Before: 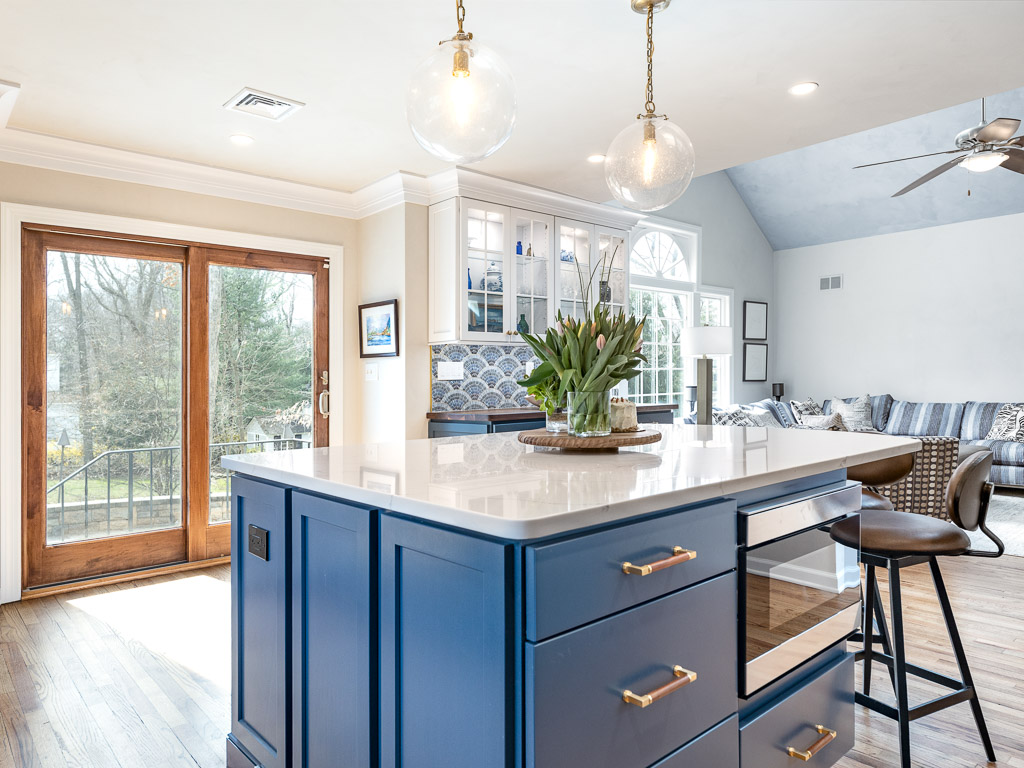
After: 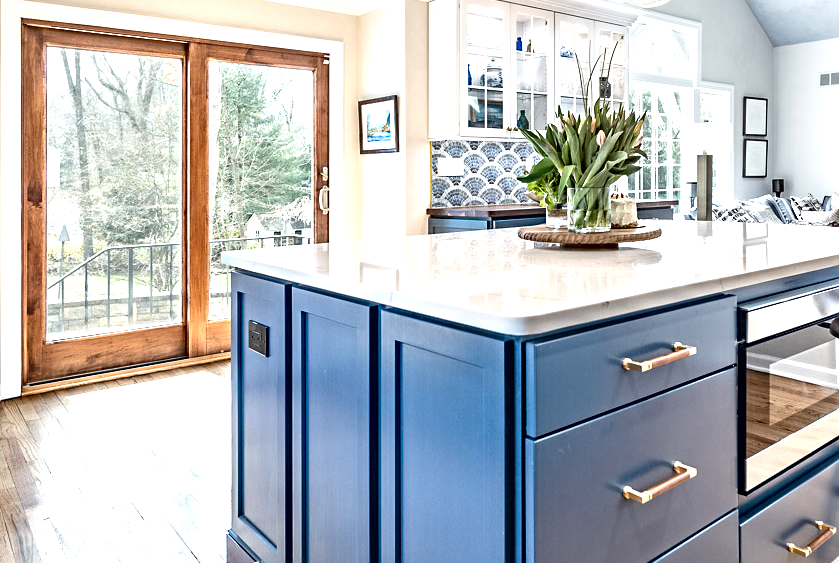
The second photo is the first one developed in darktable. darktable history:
exposure: exposure 0.609 EV, compensate exposure bias true, compensate highlight preservation false
crop: top 26.63%, right 18.043%
sharpen: amount 0.217
contrast equalizer: octaves 7, y [[0.511, 0.558, 0.631, 0.632, 0.559, 0.512], [0.5 ×6], [0.507, 0.559, 0.627, 0.644, 0.647, 0.647], [0 ×6], [0 ×6]]
